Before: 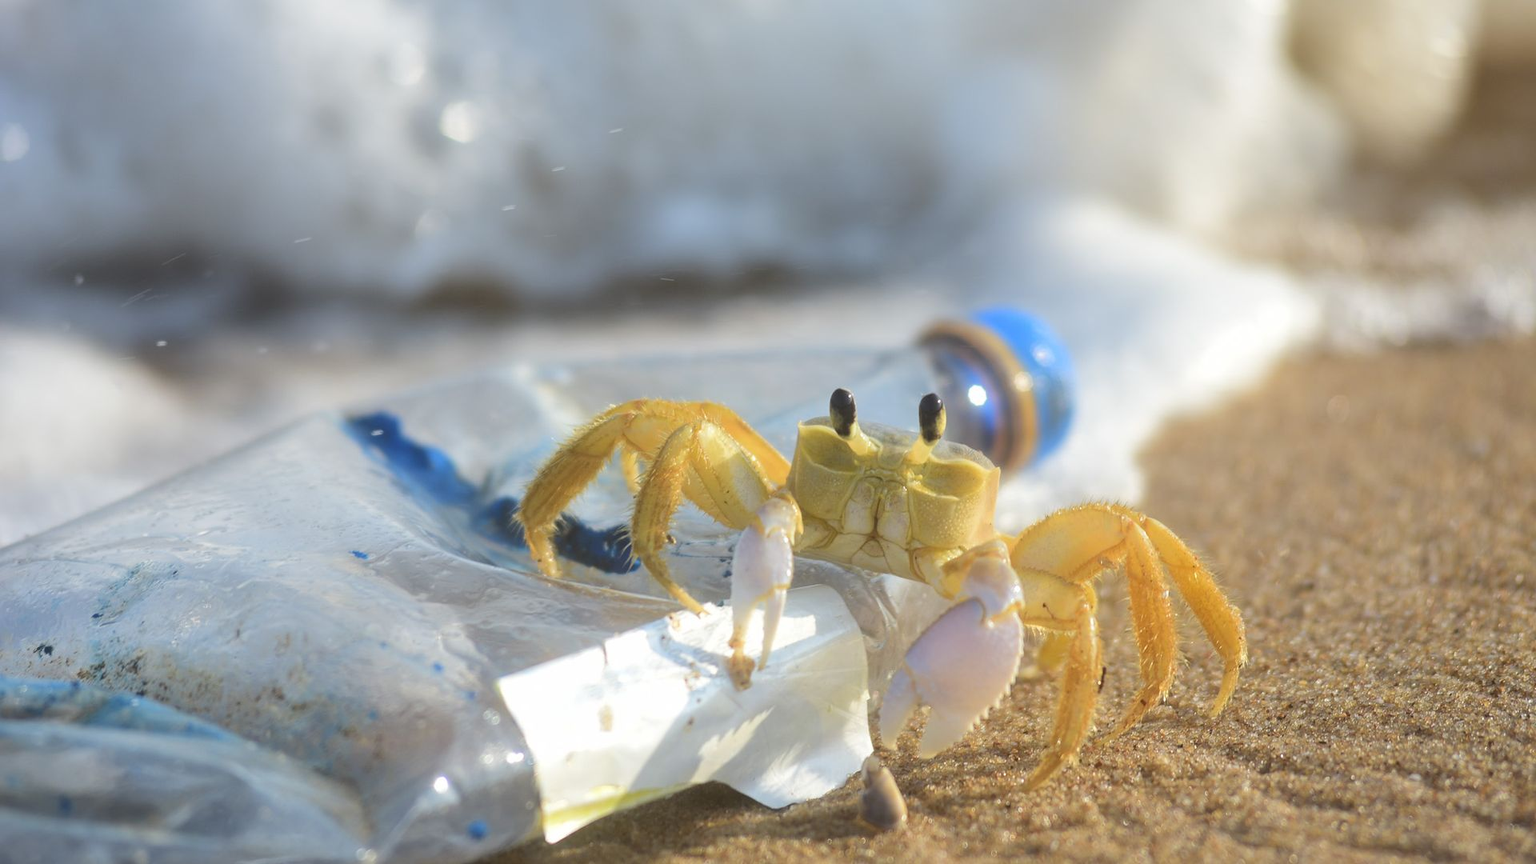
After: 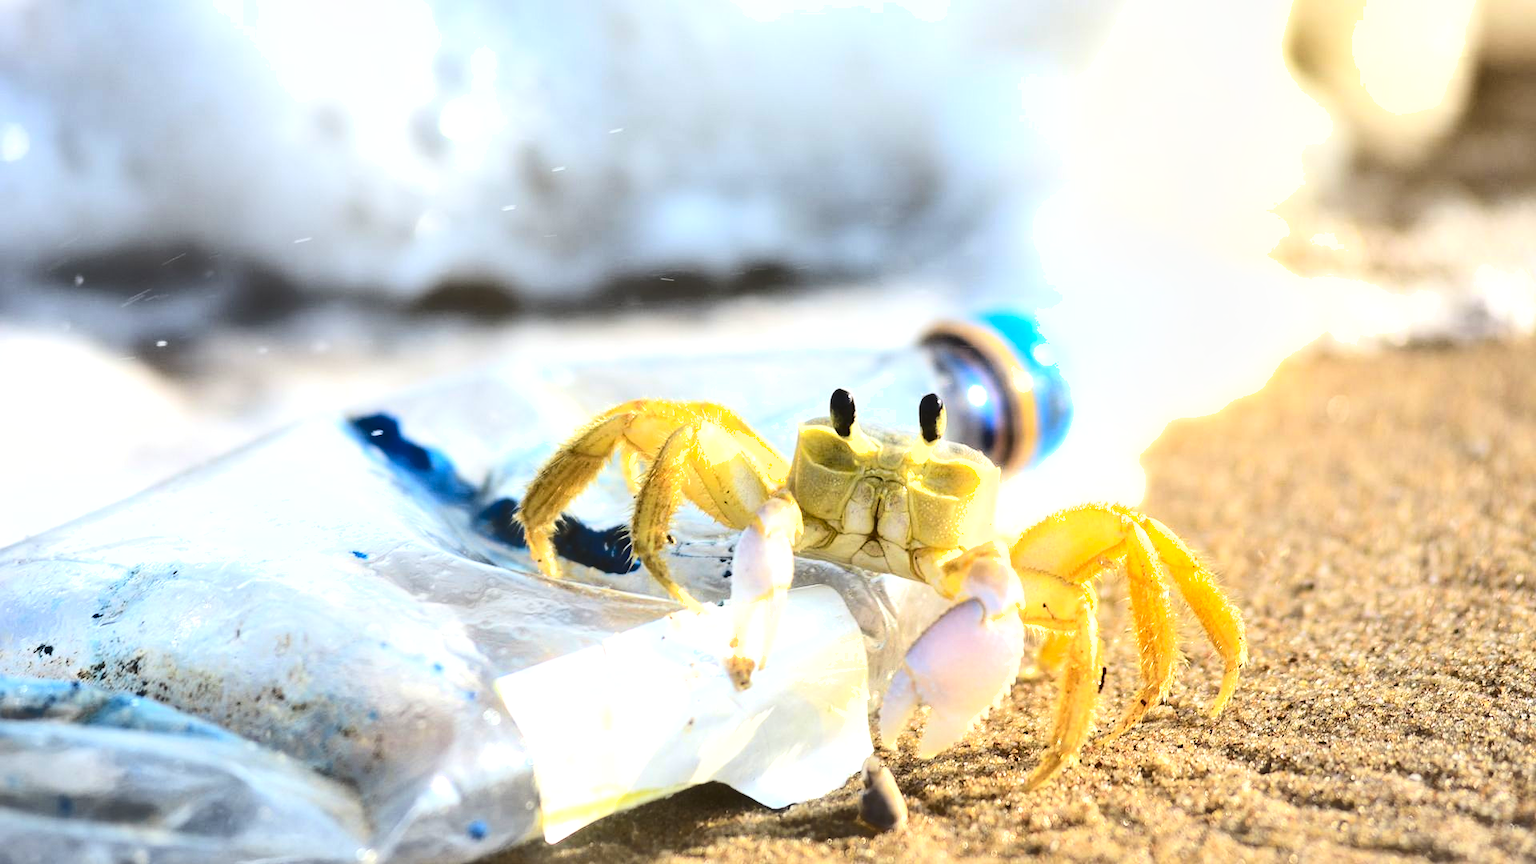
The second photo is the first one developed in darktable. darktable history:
shadows and highlights: shadows 53.11, soften with gaussian
exposure: exposure 1 EV, compensate highlight preservation false
contrast brightness saturation: contrast 0.278
